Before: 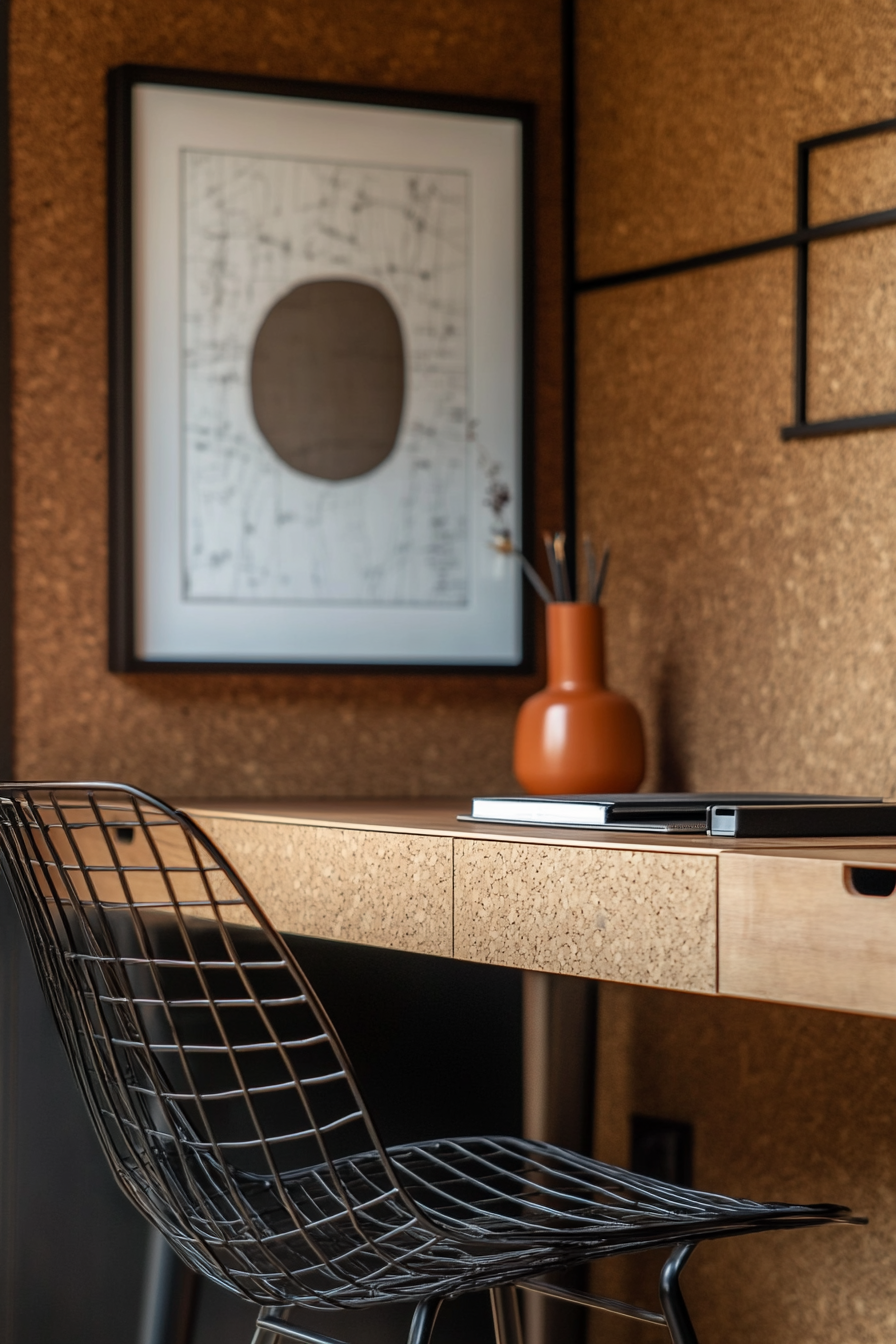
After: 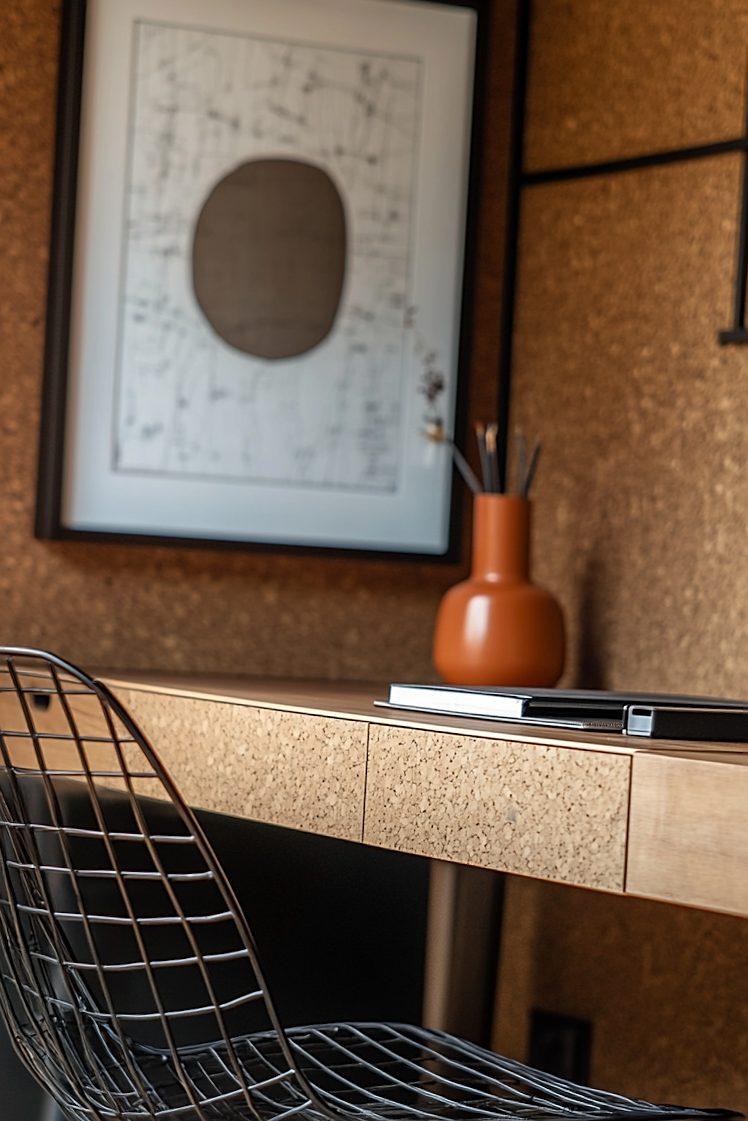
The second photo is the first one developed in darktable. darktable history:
crop and rotate: angle -3.17°, left 5.082%, top 5.194%, right 4.604%, bottom 4.522%
sharpen: on, module defaults
